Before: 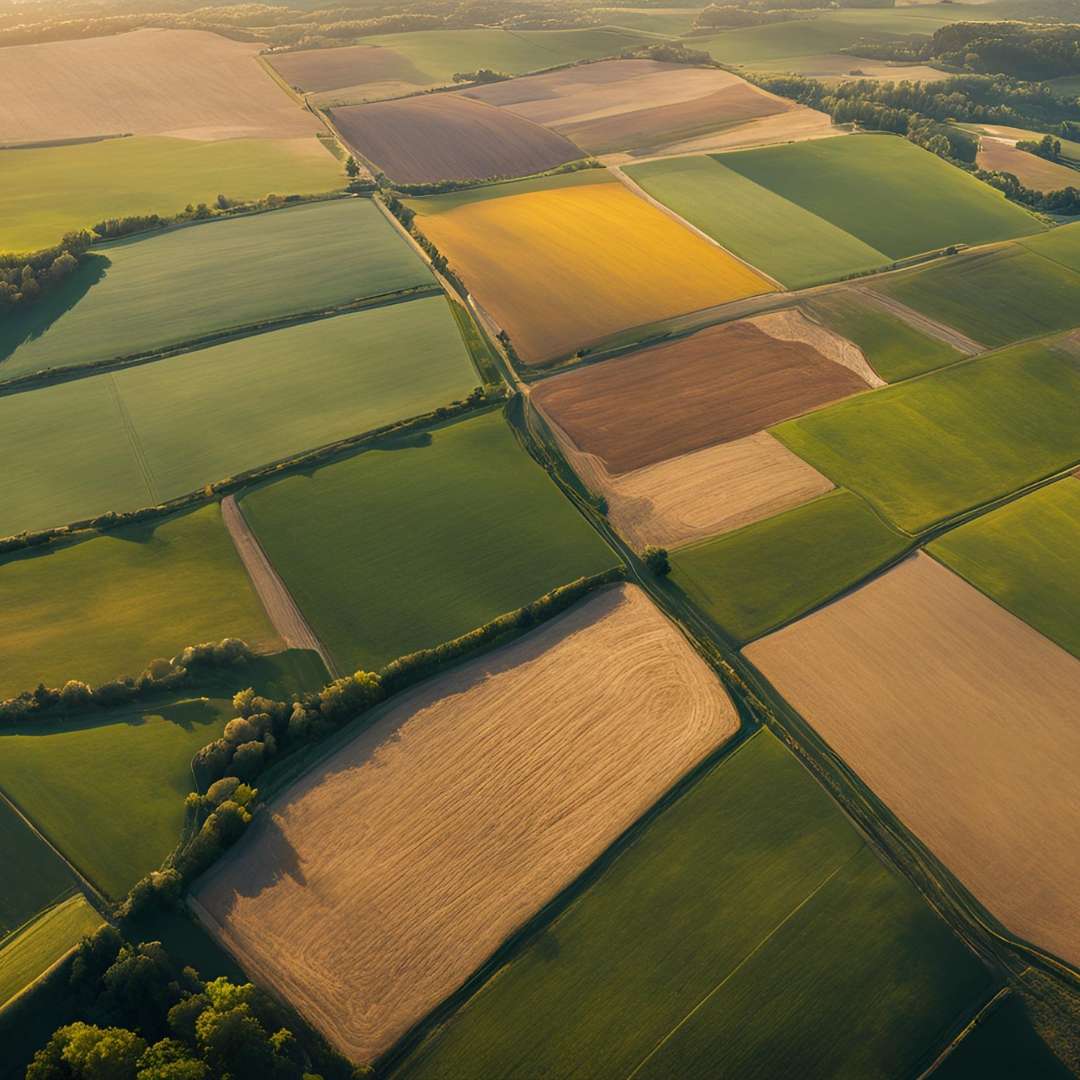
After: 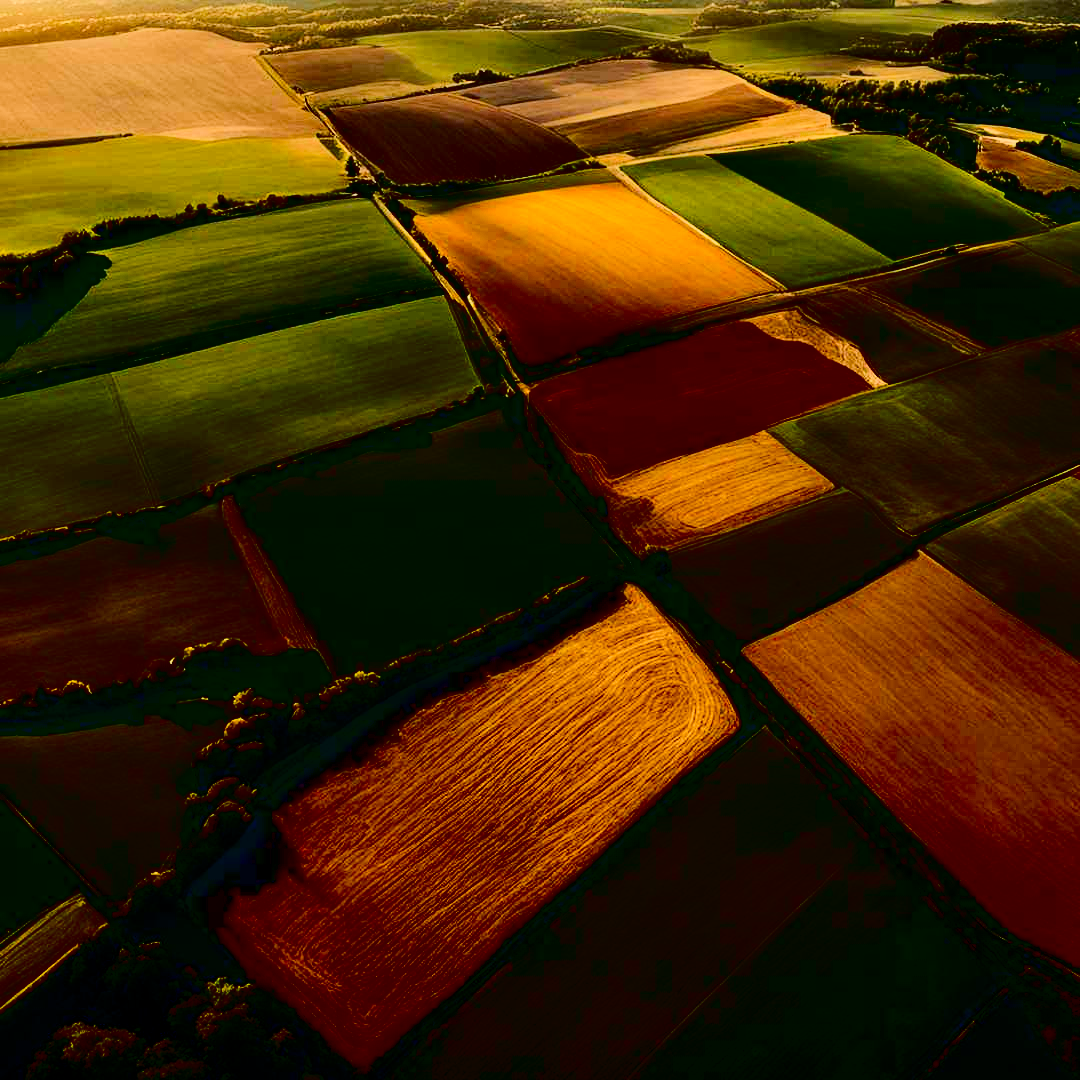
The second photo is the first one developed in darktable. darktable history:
color balance rgb: global offset › luminance -0.292%, global offset › hue 259°, perceptual saturation grading › global saturation 20%, perceptual saturation grading › highlights -25.869%, perceptual saturation grading › shadows 49.597%, global vibrance 9.772%
contrast brightness saturation: contrast 0.777, brightness -0.986, saturation 0.994
filmic rgb: black relative exposure -7.97 EV, white relative exposure 4.04 EV, hardness 4.1
